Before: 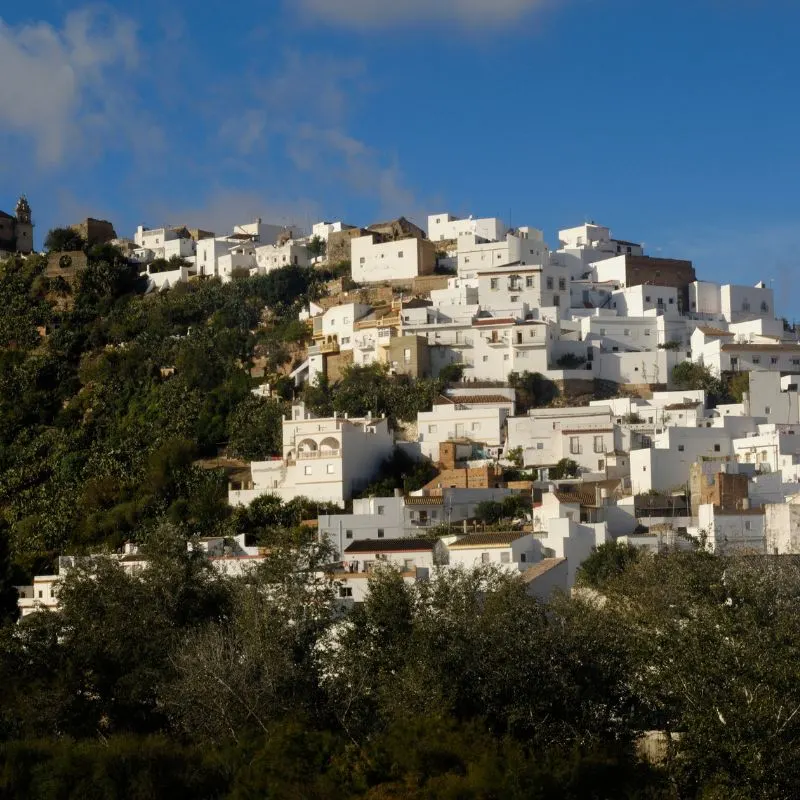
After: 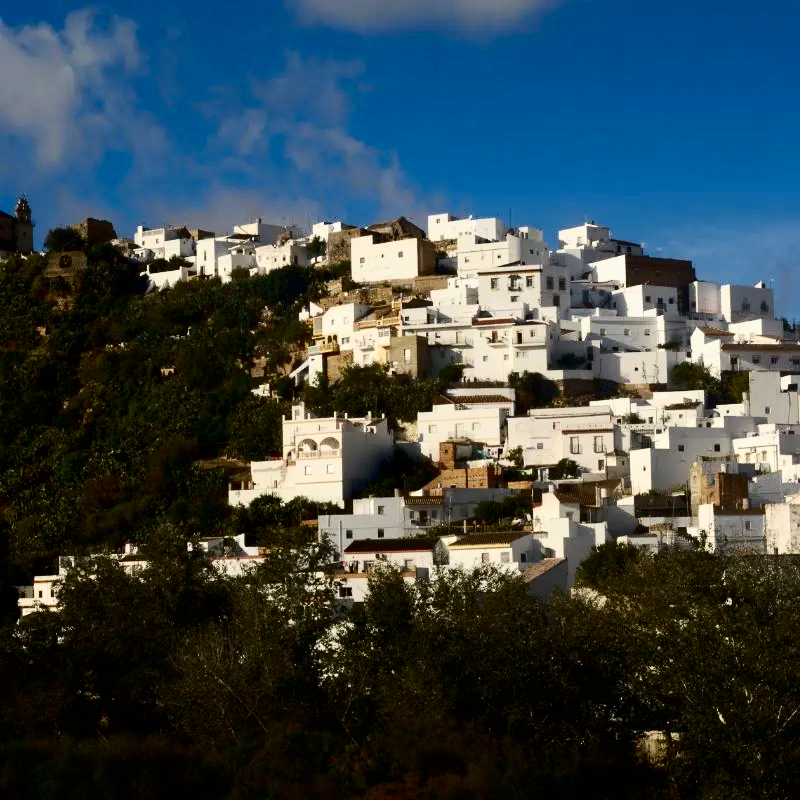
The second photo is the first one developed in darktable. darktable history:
contrast brightness saturation: contrast 0.318, brightness -0.07, saturation 0.174
